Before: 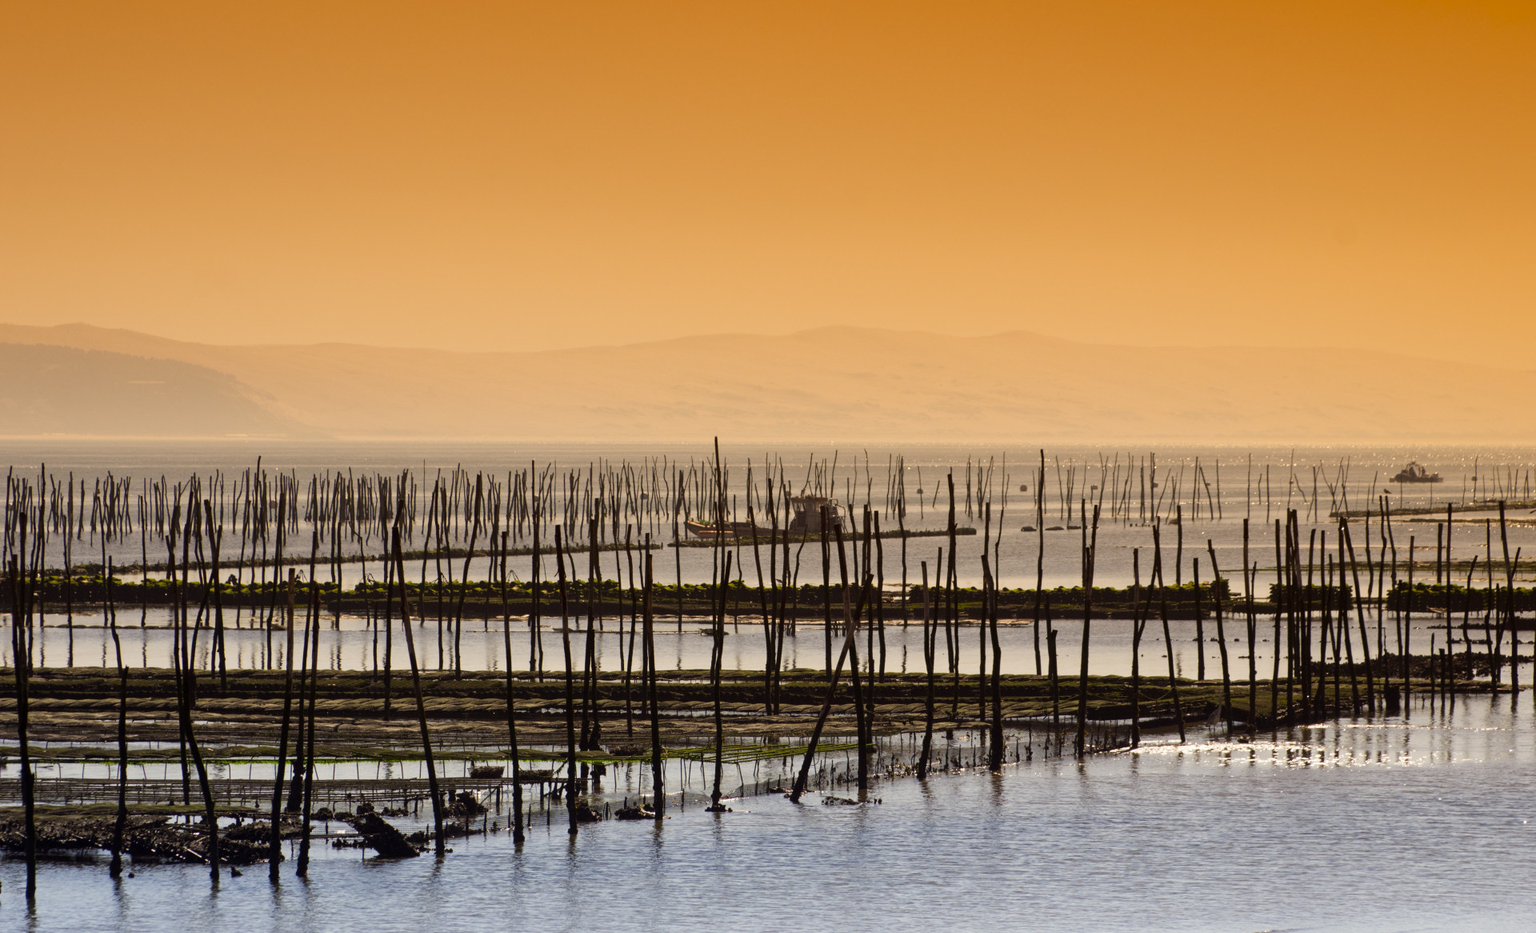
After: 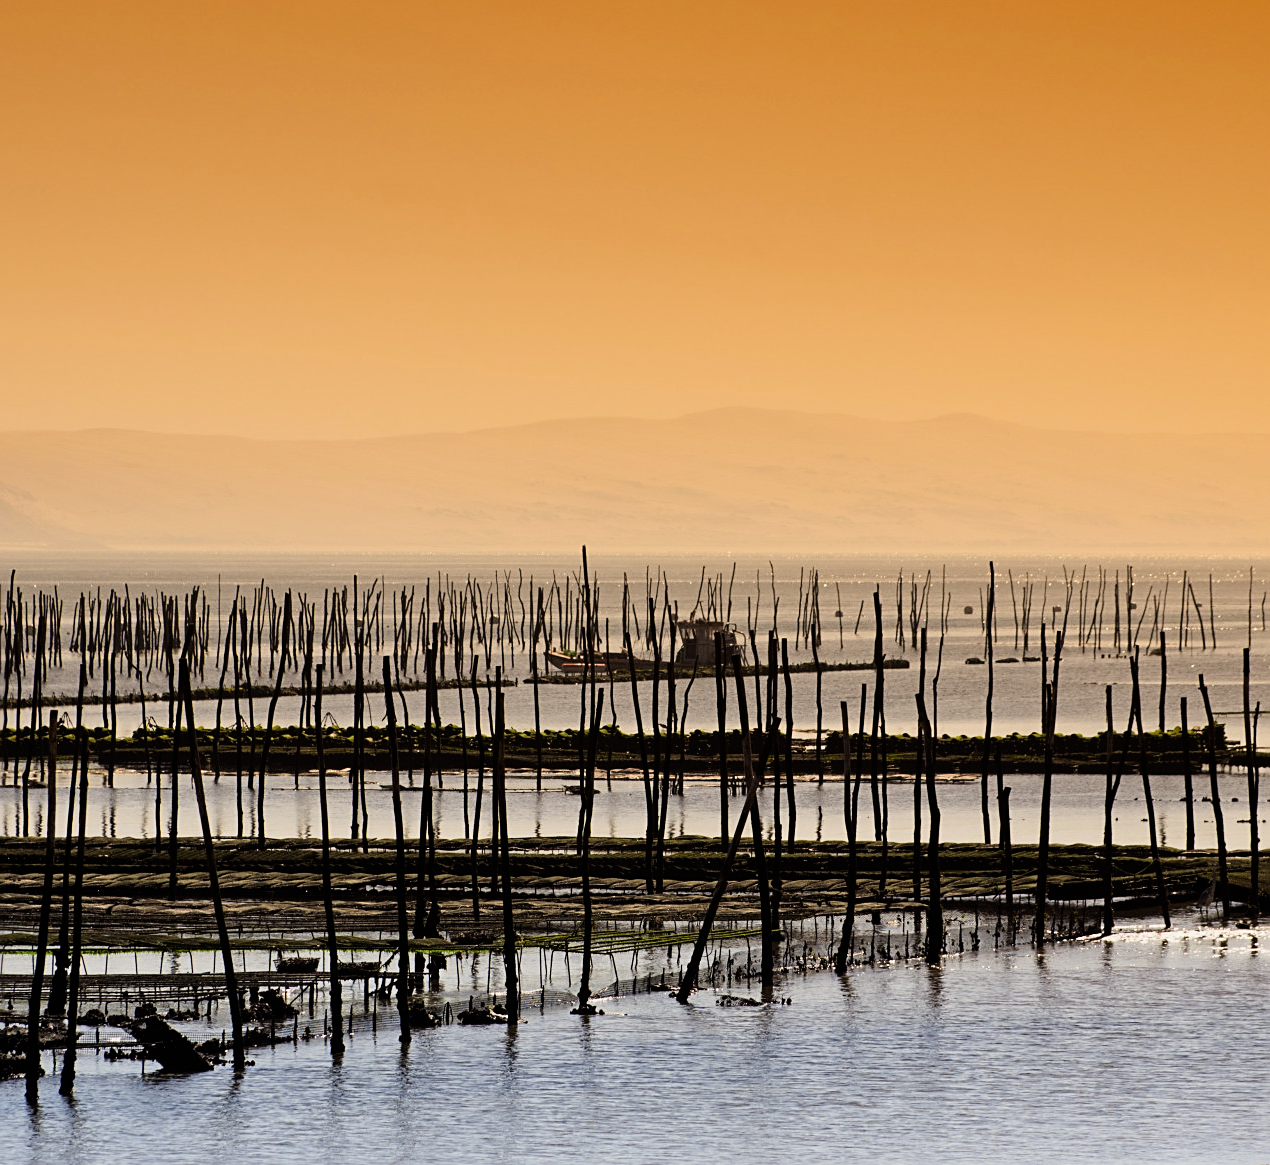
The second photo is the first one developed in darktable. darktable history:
crop and rotate: left 16.24%, right 17.58%
sharpen: on, module defaults
filmic rgb: black relative exposure -8.05 EV, white relative exposure 3 EV, hardness 5.35, contrast 1.252
